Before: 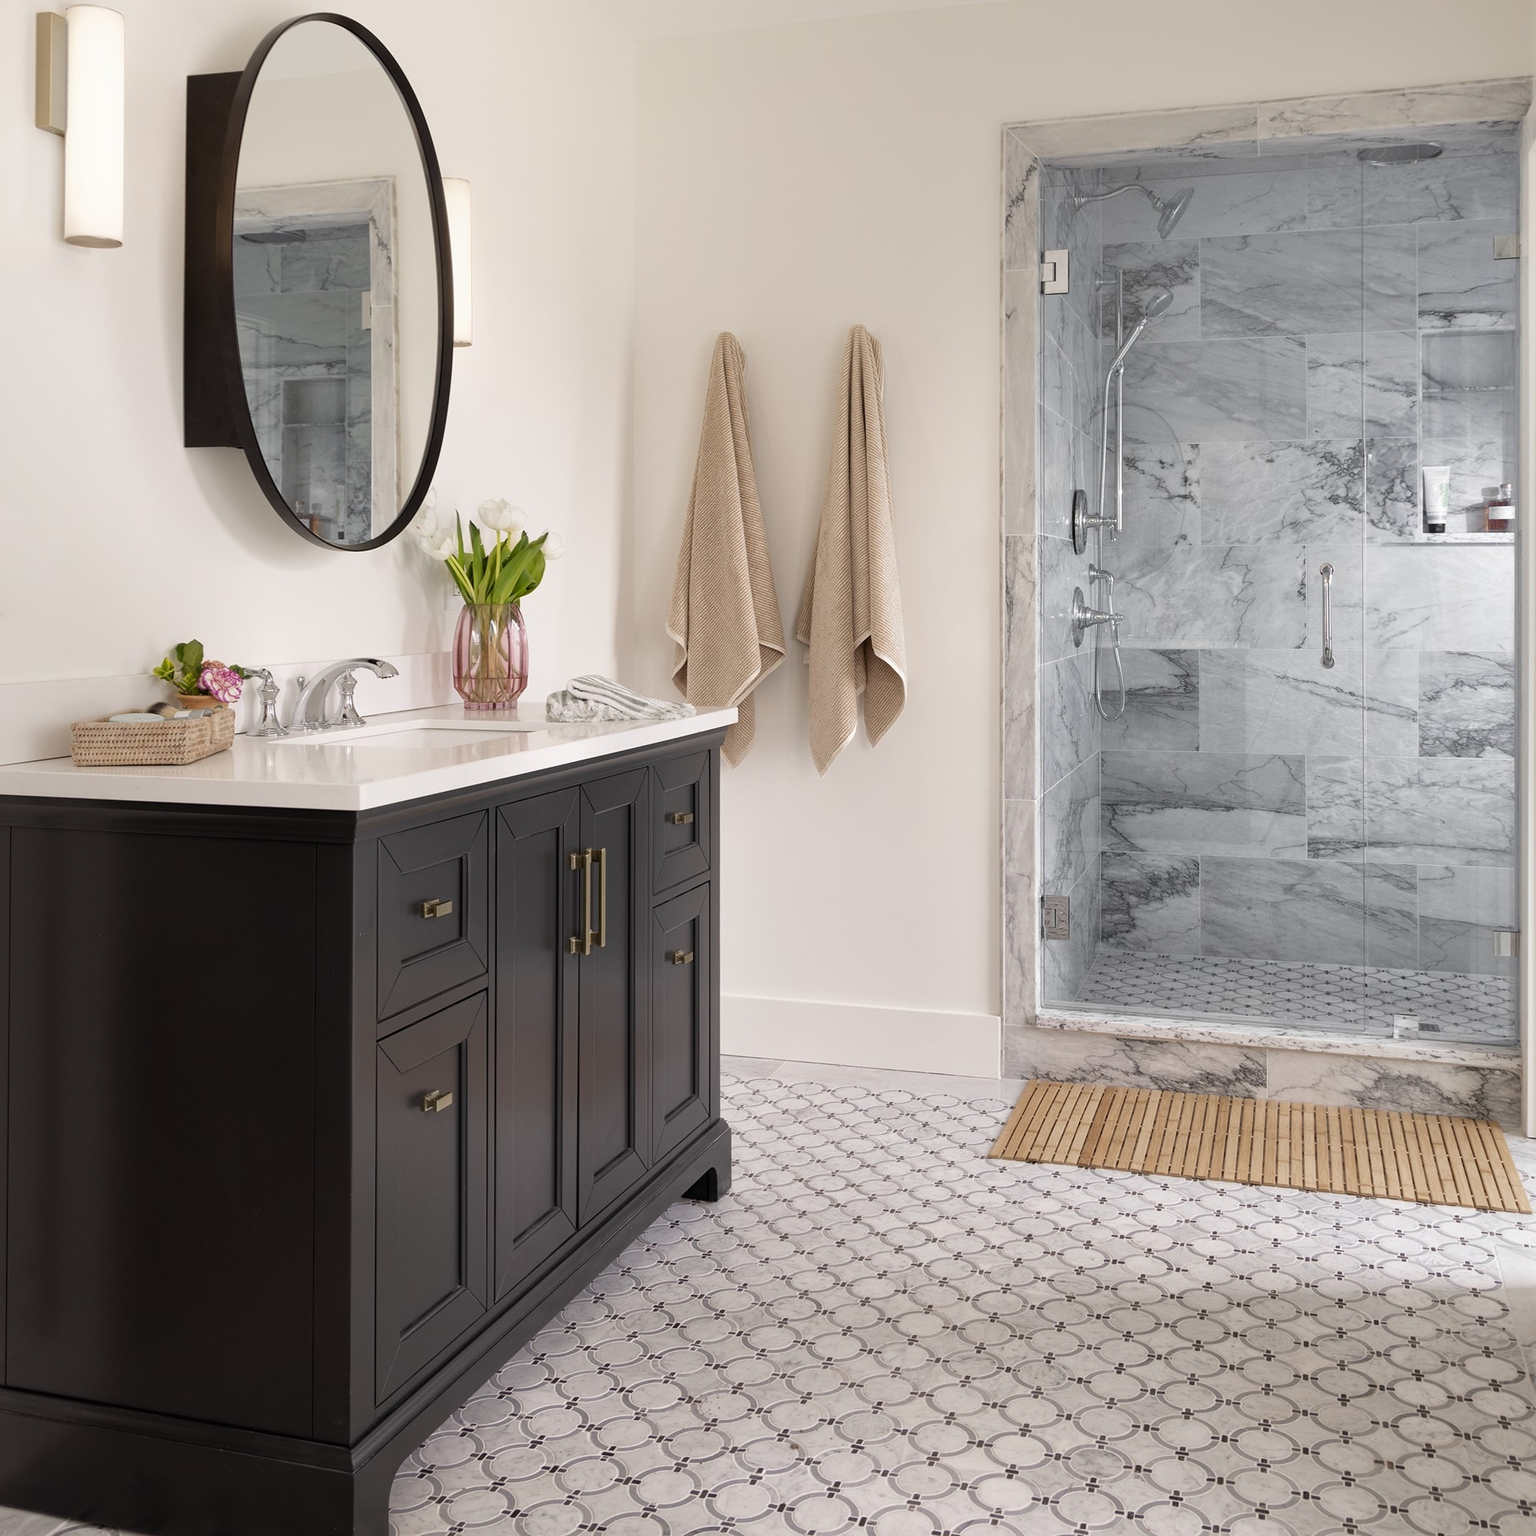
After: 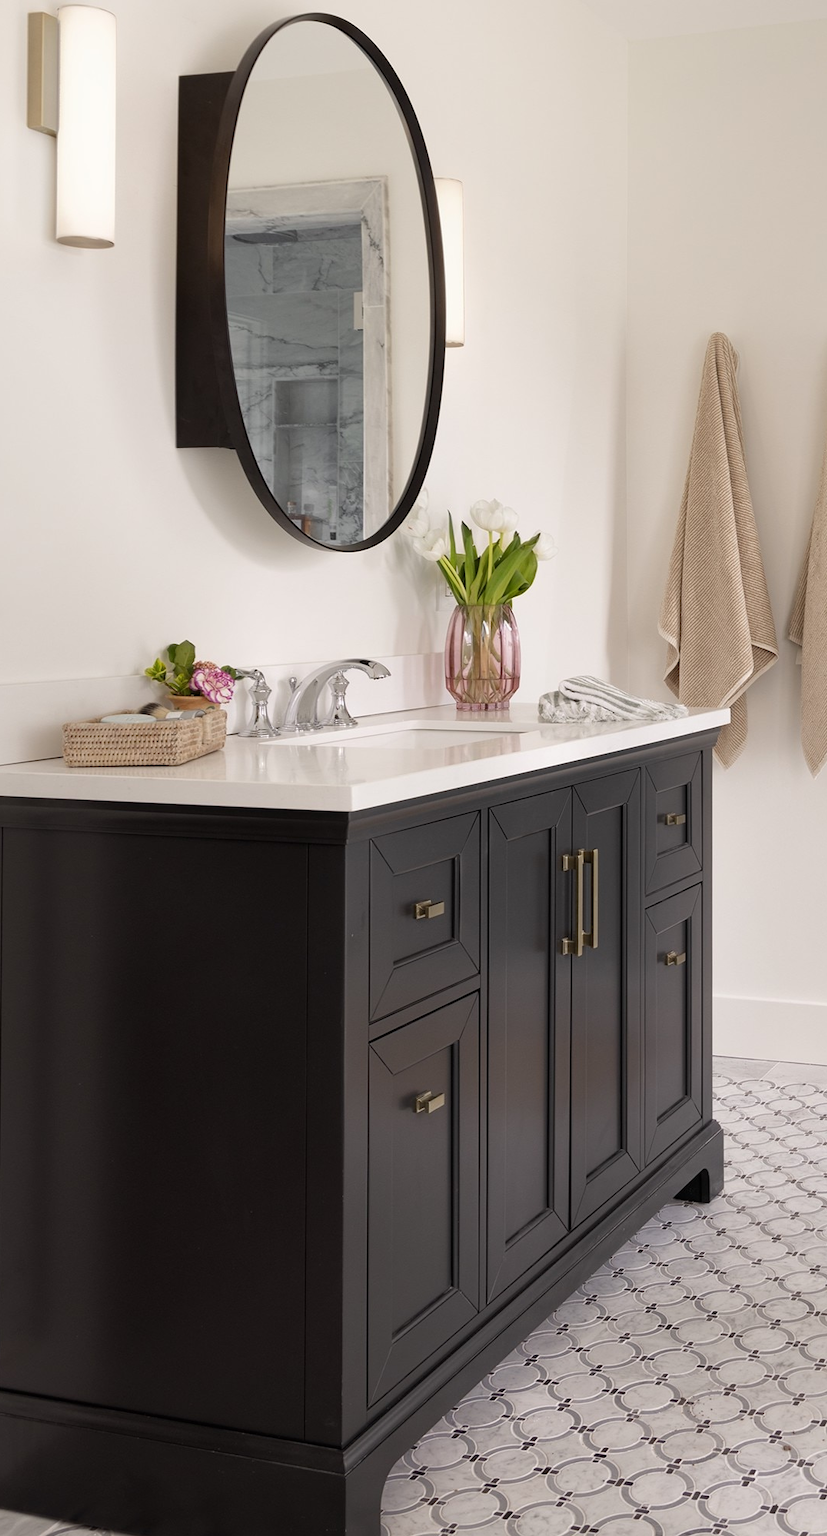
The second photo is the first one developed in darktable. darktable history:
crop: left 0.593%, right 45.538%, bottom 0.081%
